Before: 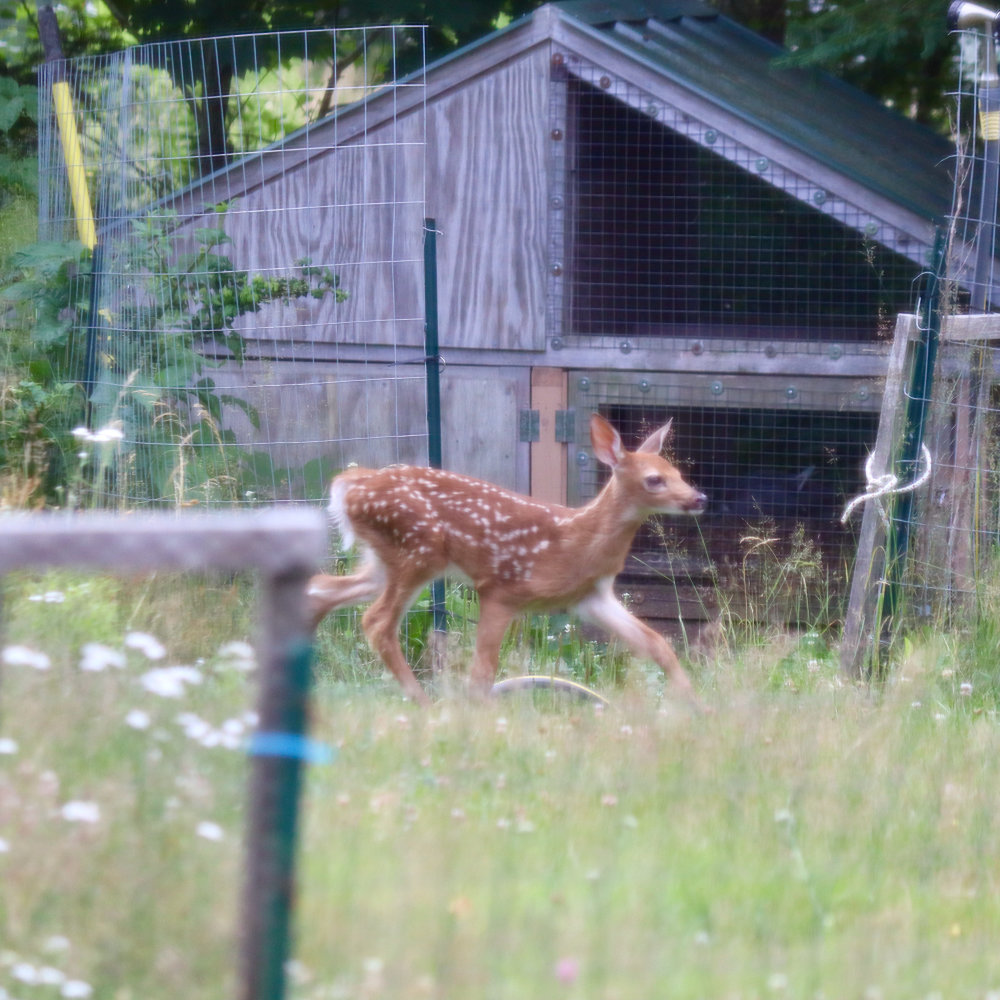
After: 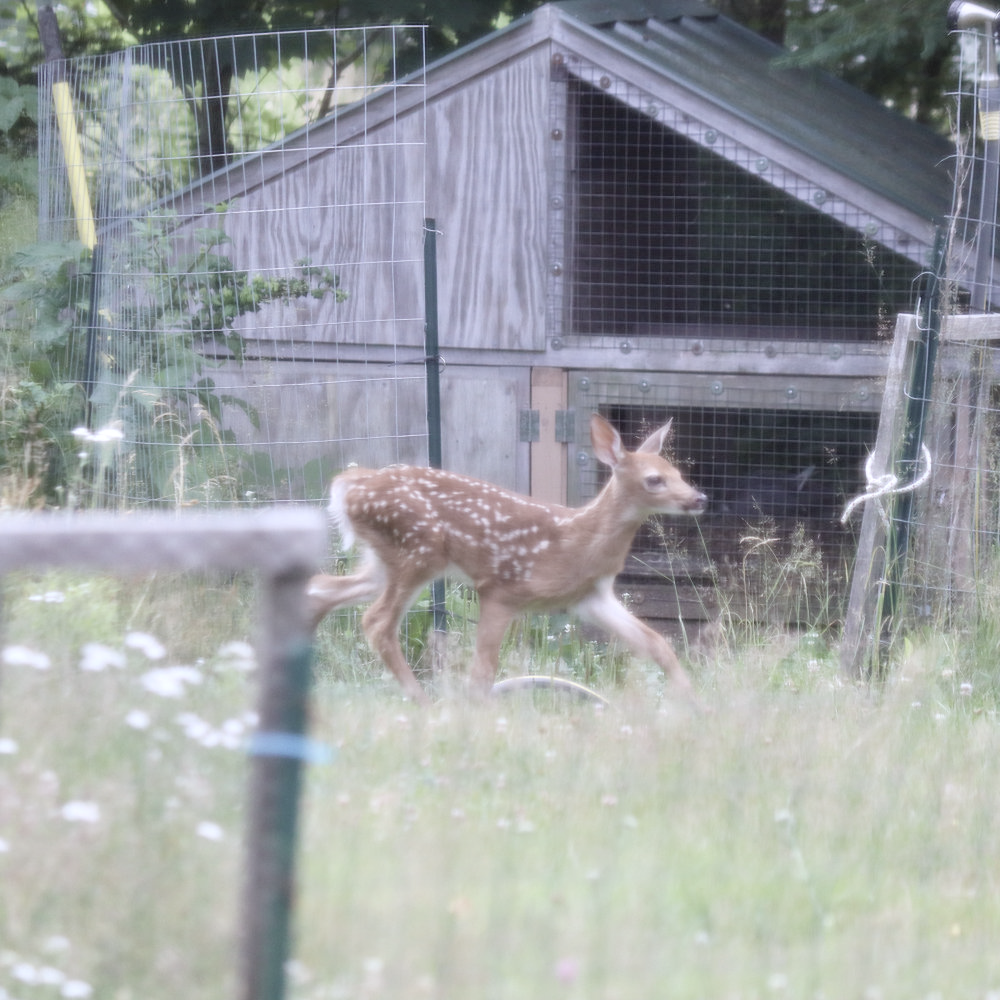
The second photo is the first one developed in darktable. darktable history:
white balance: red 0.984, blue 1.059
tone equalizer: on, module defaults
contrast brightness saturation: brightness 0.18, saturation -0.5
